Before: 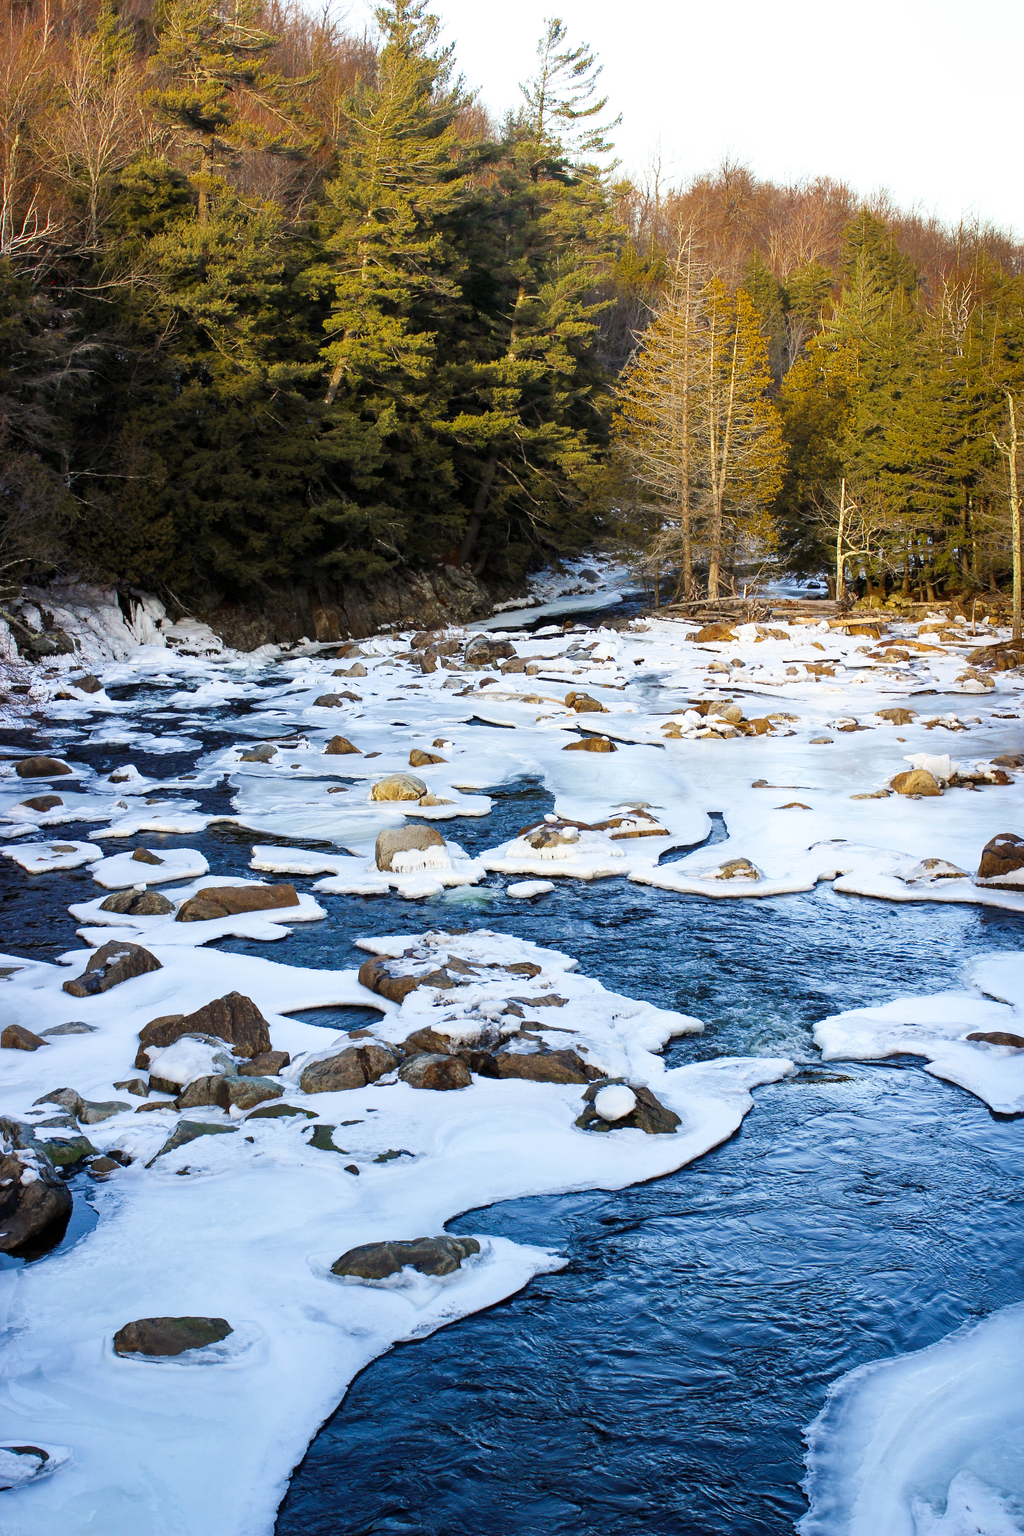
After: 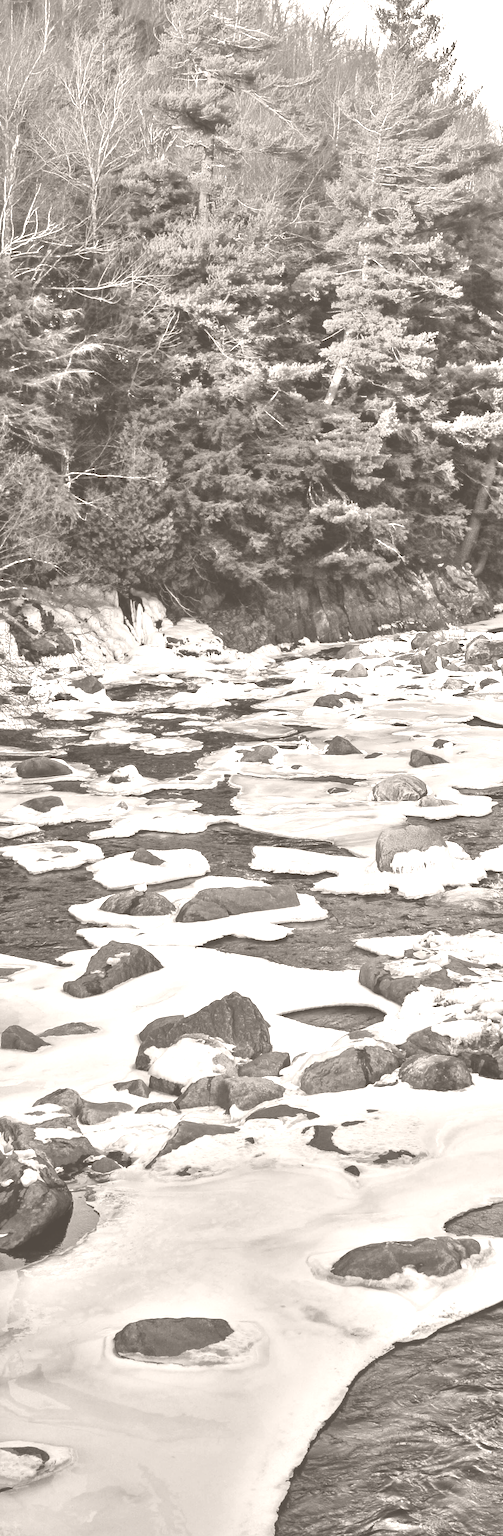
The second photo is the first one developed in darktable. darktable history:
shadows and highlights: shadows 80.73, white point adjustment -9.07, highlights -61.46, soften with gaussian
colorize: hue 34.49°, saturation 35.33%, source mix 100%, lightness 55%, version 1
crop and rotate: left 0%, top 0%, right 50.845%
